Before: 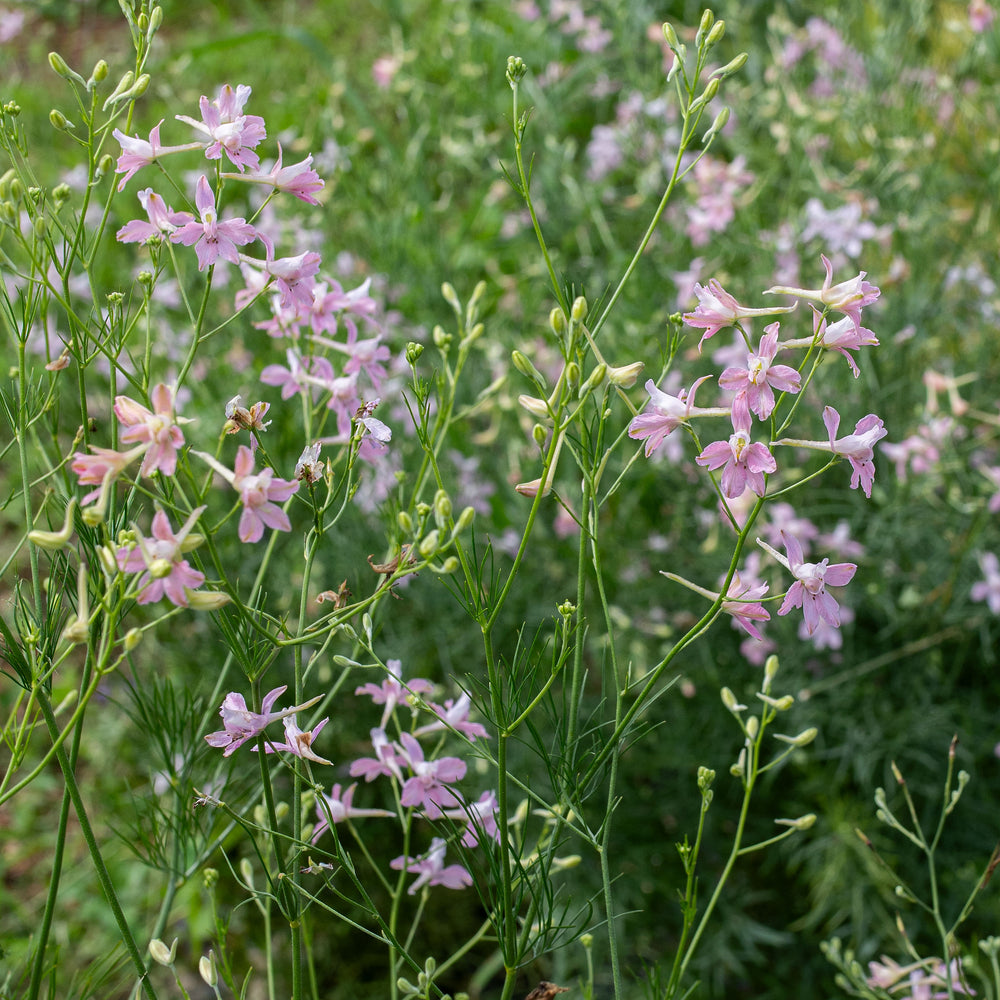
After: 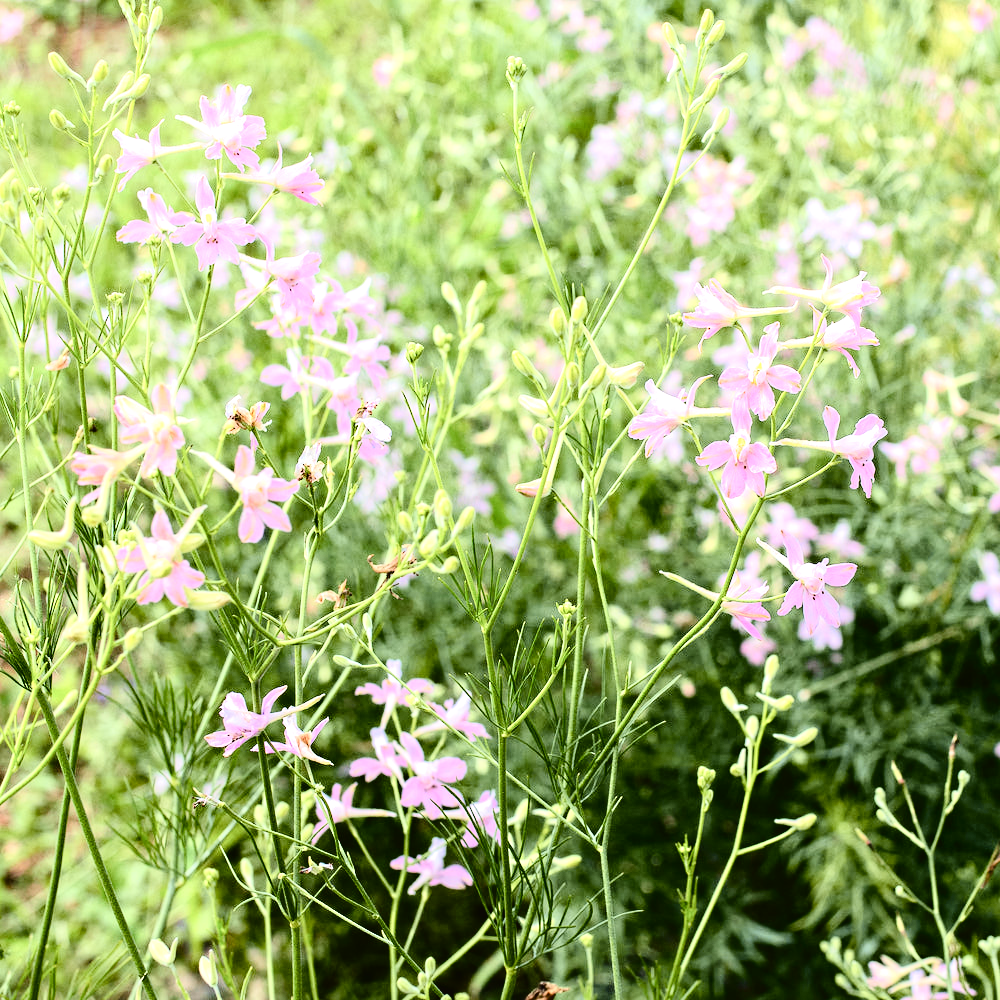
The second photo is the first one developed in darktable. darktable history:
color balance rgb: global offset › luminance 0.483%, perceptual saturation grading › global saturation 20%, perceptual saturation grading › highlights -49.089%, perceptual saturation grading › shadows 25.904%, global vibrance 25.024%, contrast 20.595%
tone curve: curves: ch0 [(0, 0.01) (0.052, 0.045) (0.136, 0.133) (0.29, 0.332) (0.453, 0.531) (0.676, 0.751) (0.89, 0.919) (1, 1)]; ch1 [(0, 0) (0.094, 0.081) (0.285, 0.299) (0.385, 0.403) (0.446, 0.443) (0.495, 0.496) (0.544, 0.552) (0.589, 0.612) (0.722, 0.728) (1, 1)]; ch2 [(0, 0) (0.257, 0.217) (0.43, 0.421) (0.498, 0.507) (0.531, 0.544) (0.56, 0.579) (0.625, 0.642) (1, 1)], color space Lab, independent channels, preserve colors none
contrast brightness saturation: saturation -0.096
exposure: black level correction 0.001, exposure 0.017 EV, compensate highlight preservation false
tone equalizer: -7 EV 0.148 EV, -6 EV 0.638 EV, -5 EV 1.14 EV, -4 EV 1.33 EV, -3 EV 1.17 EV, -2 EV 0.6 EV, -1 EV 0.149 EV, edges refinement/feathering 500, mask exposure compensation -1.57 EV, preserve details no
sharpen: radius 5.347, amount 0.317, threshold 26.775
